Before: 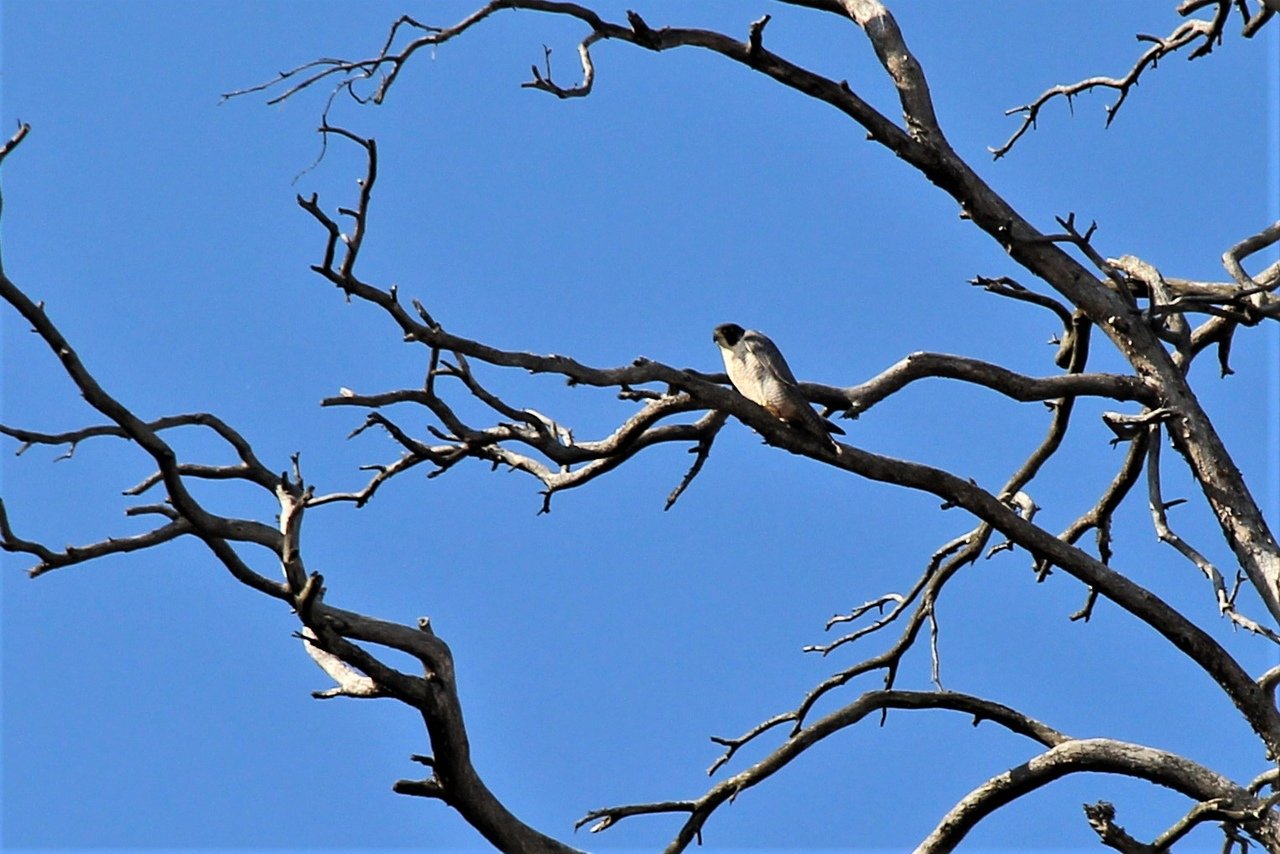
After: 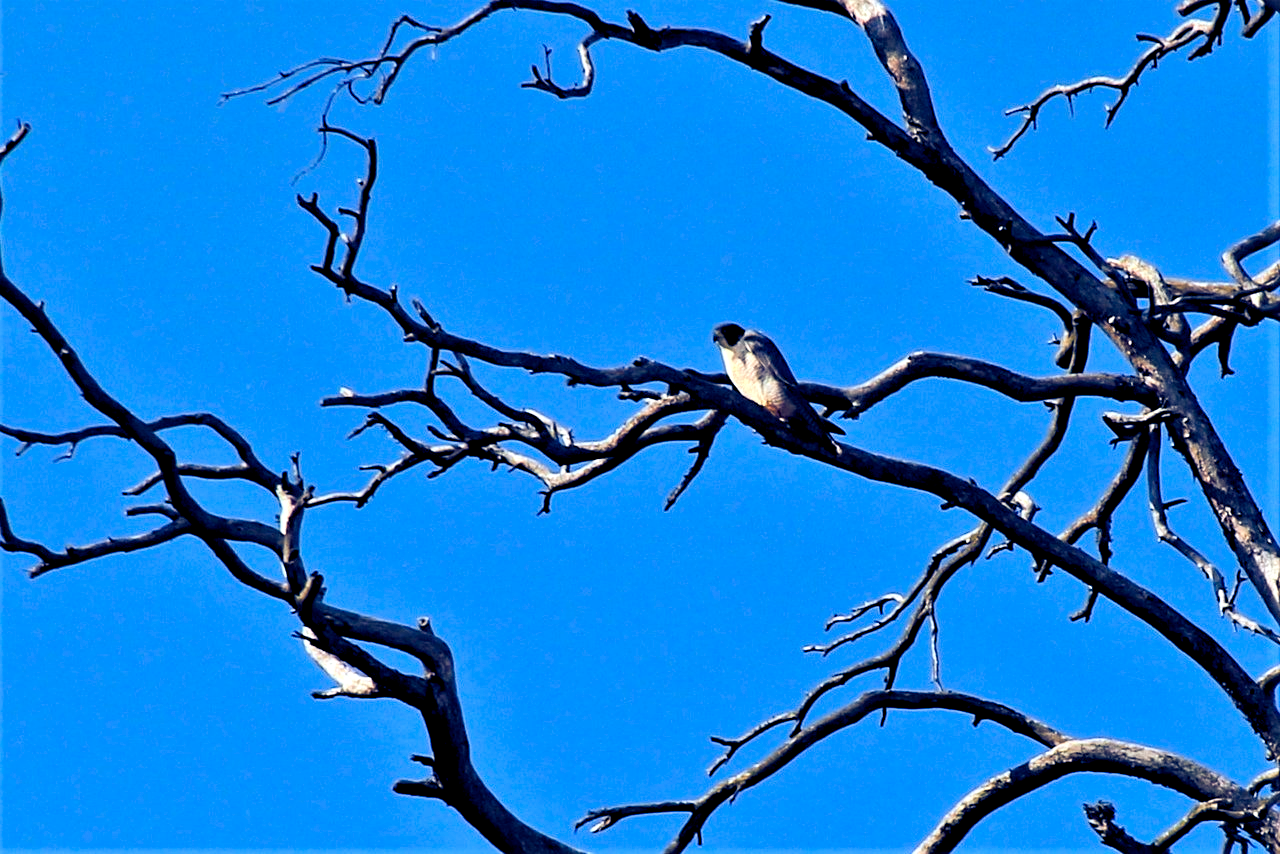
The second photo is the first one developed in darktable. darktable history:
color zones: curves: ch1 [(0.24, 0.634) (0.75, 0.5)]; ch2 [(0.253, 0.437) (0.745, 0.491)], mix 102.12%
color balance rgb: shadows lift › luminance -41.13%, shadows lift › chroma 14.13%, shadows lift › hue 260°, power › luminance -3.76%, power › chroma 0.56%, power › hue 40.37°, highlights gain › luminance 16.81%, highlights gain › chroma 2.94%, highlights gain › hue 260°, global offset › luminance -0.29%, global offset › chroma 0.31%, global offset › hue 260°, perceptual saturation grading › global saturation 20%, perceptual saturation grading › highlights -13.92%, perceptual saturation grading › shadows 50%
